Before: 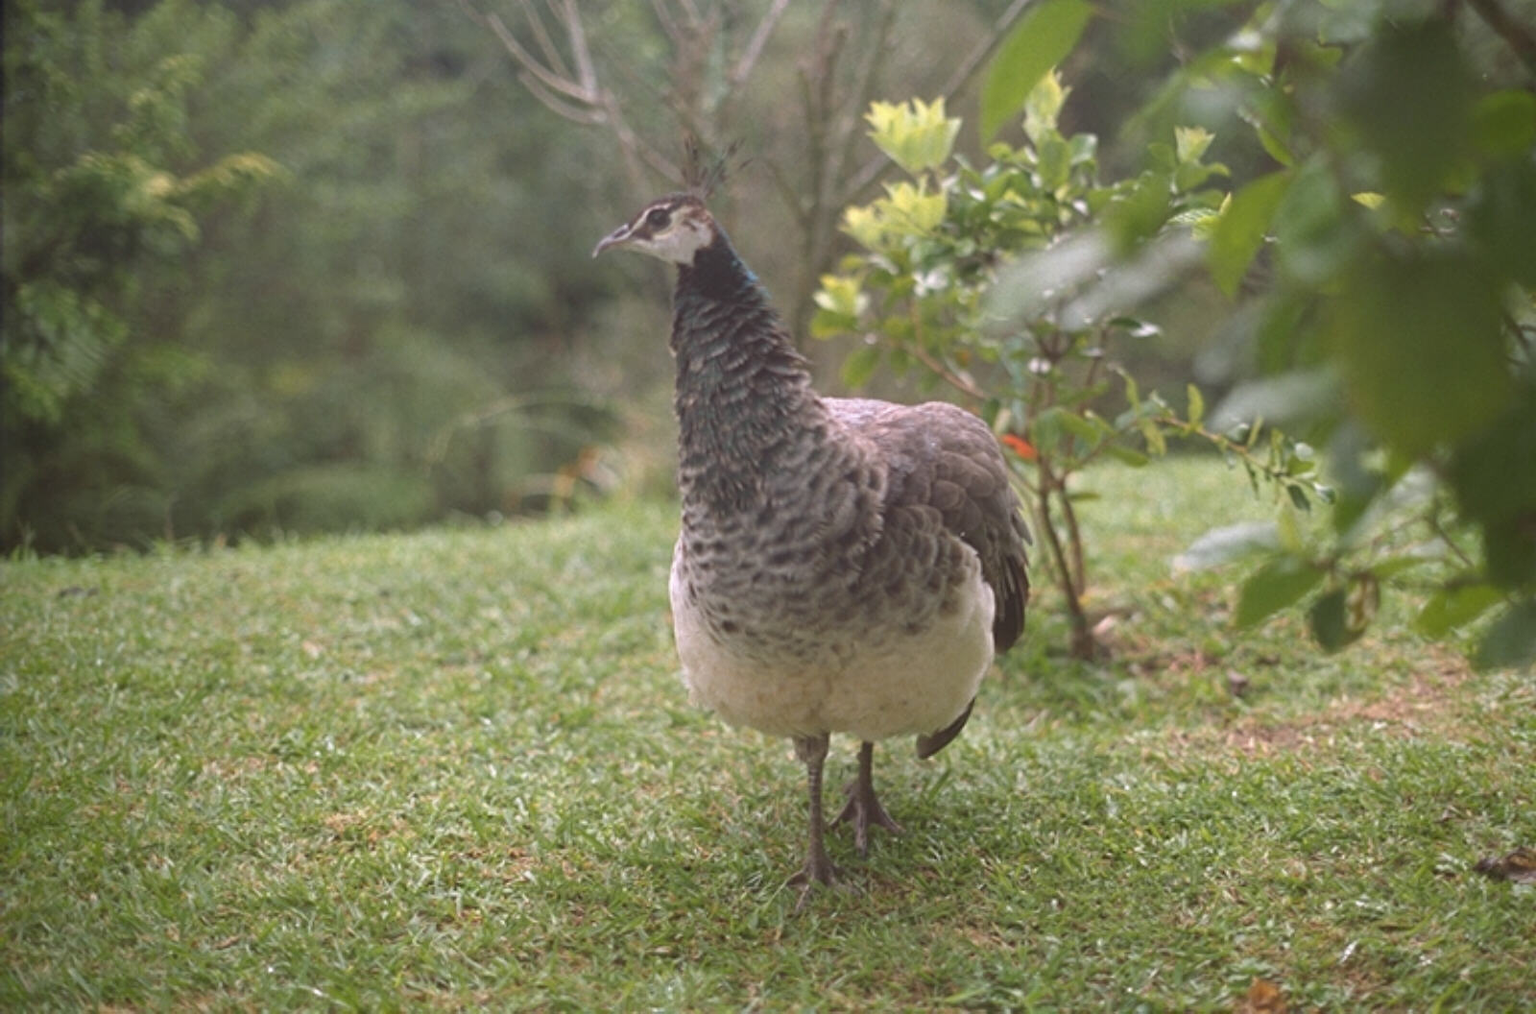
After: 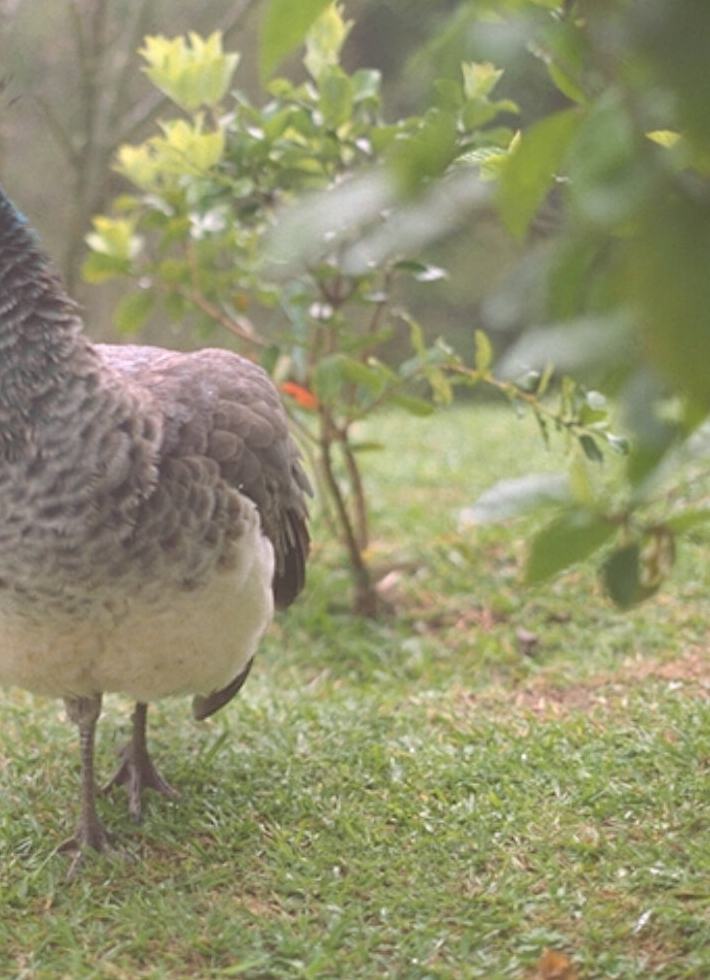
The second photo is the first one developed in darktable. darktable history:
crop: left 47.628%, top 6.643%, right 7.874%
contrast brightness saturation: brightness 0.15
